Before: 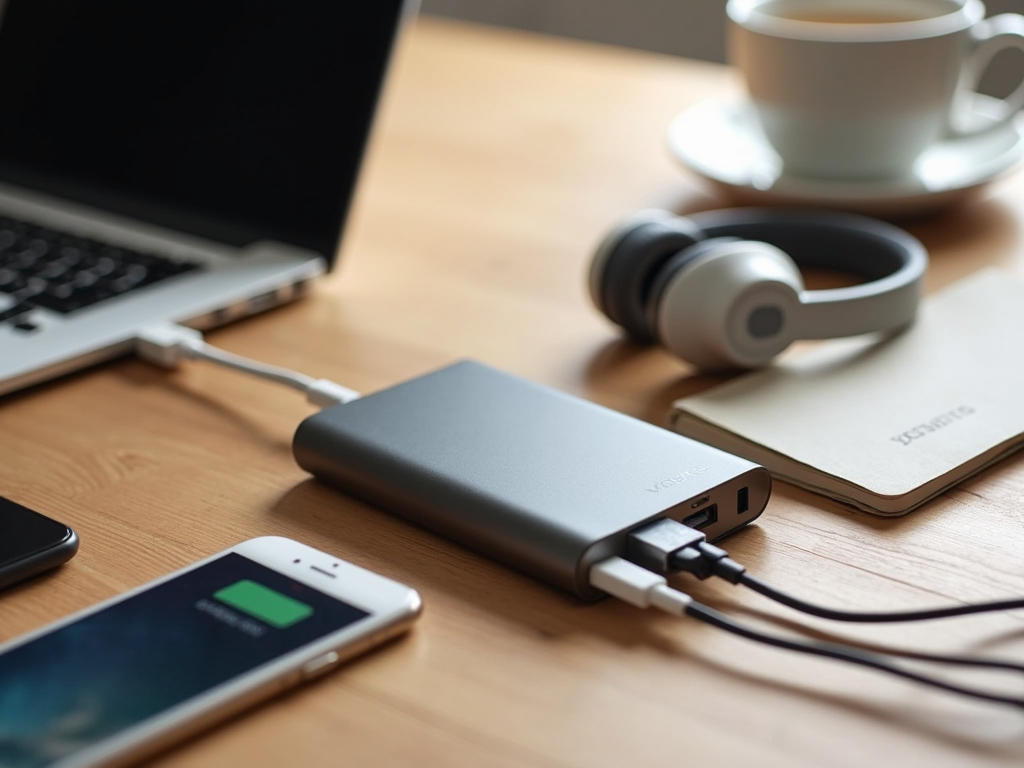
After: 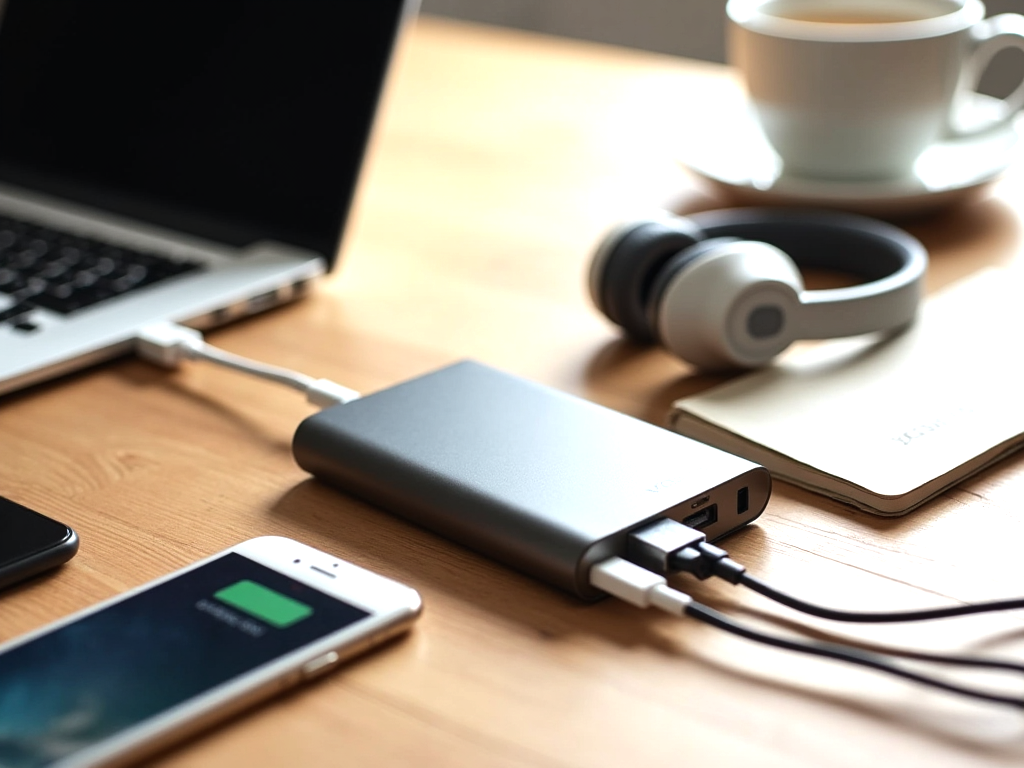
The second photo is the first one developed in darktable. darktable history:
exposure: exposure 0.3 EV, compensate highlight preservation false
tone equalizer: -8 EV -0.417 EV, -7 EV -0.389 EV, -6 EV -0.333 EV, -5 EV -0.222 EV, -3 EV 0.222 EV, -2 EV 0.333 EV, -1 EV 0.389 EV, +0 EV 0.417 EV, edges refinement/feathering 500, mask exposure compensation -1.57 EV, preserve details no
